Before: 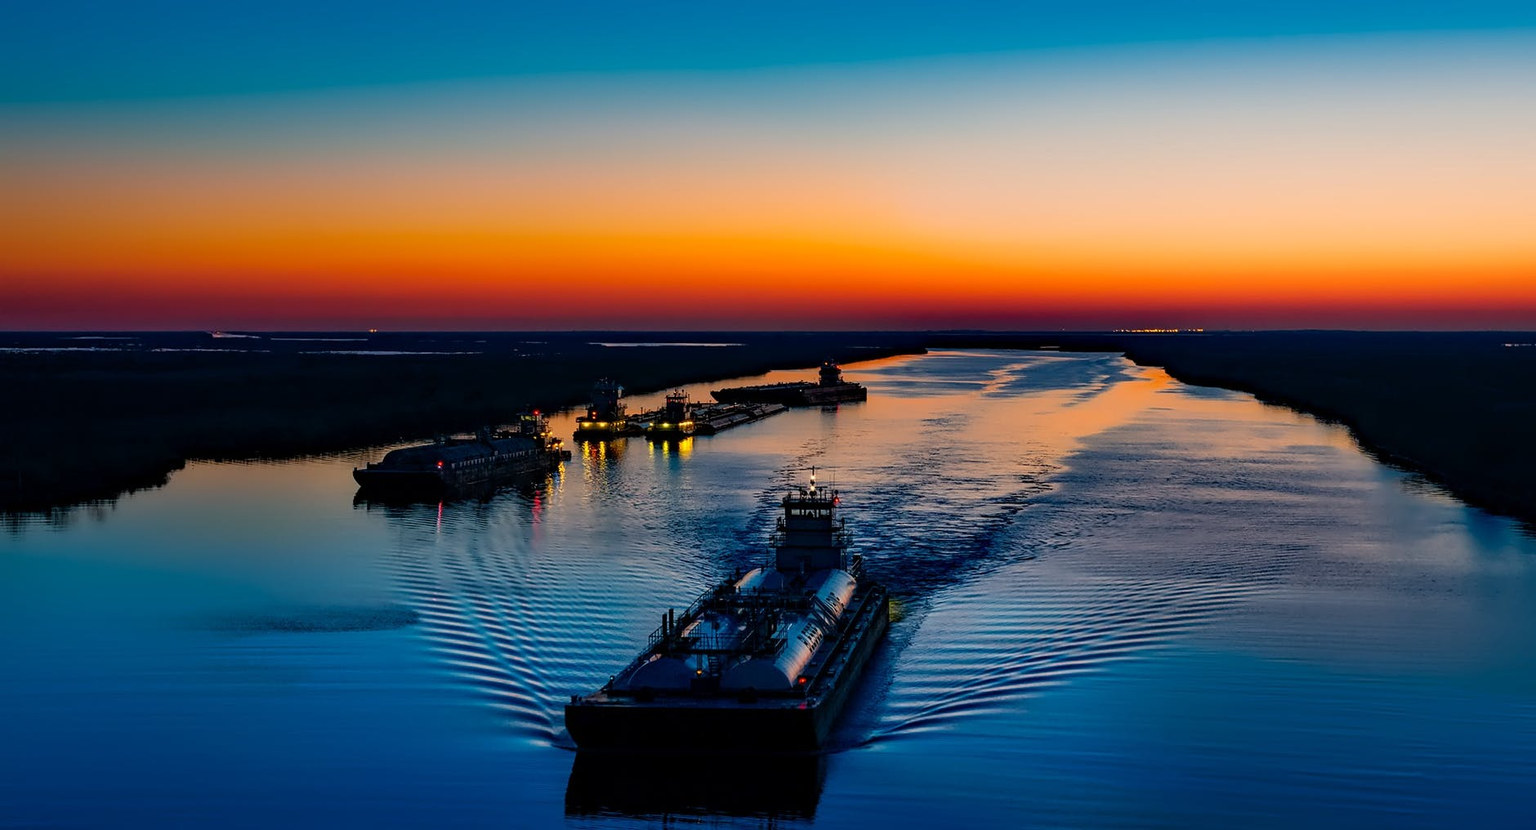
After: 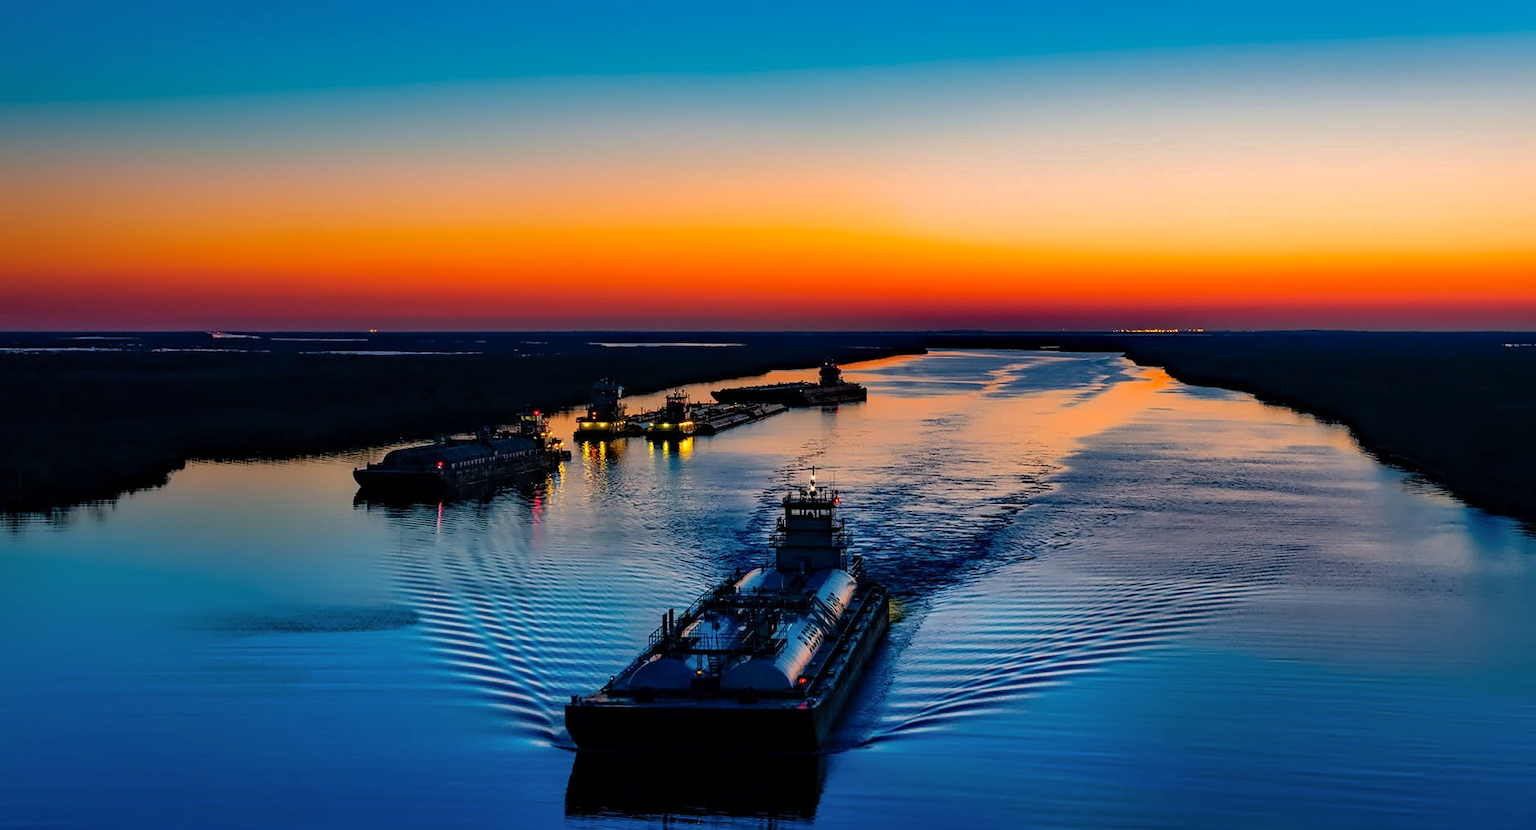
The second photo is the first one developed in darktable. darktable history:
shadows and highlights: shadows 40.32, highlights -59.79
tone equalizer: -8 EV -0.453 EV, -7 EV -0.414 EV, -6 EV -0.315 EV, -5 EV -0.183 EV, -3 EV 0.204 EV, -2 EV 0.322 EV, -1 EV 0.38 EV, +0 EV 0.415 EV
